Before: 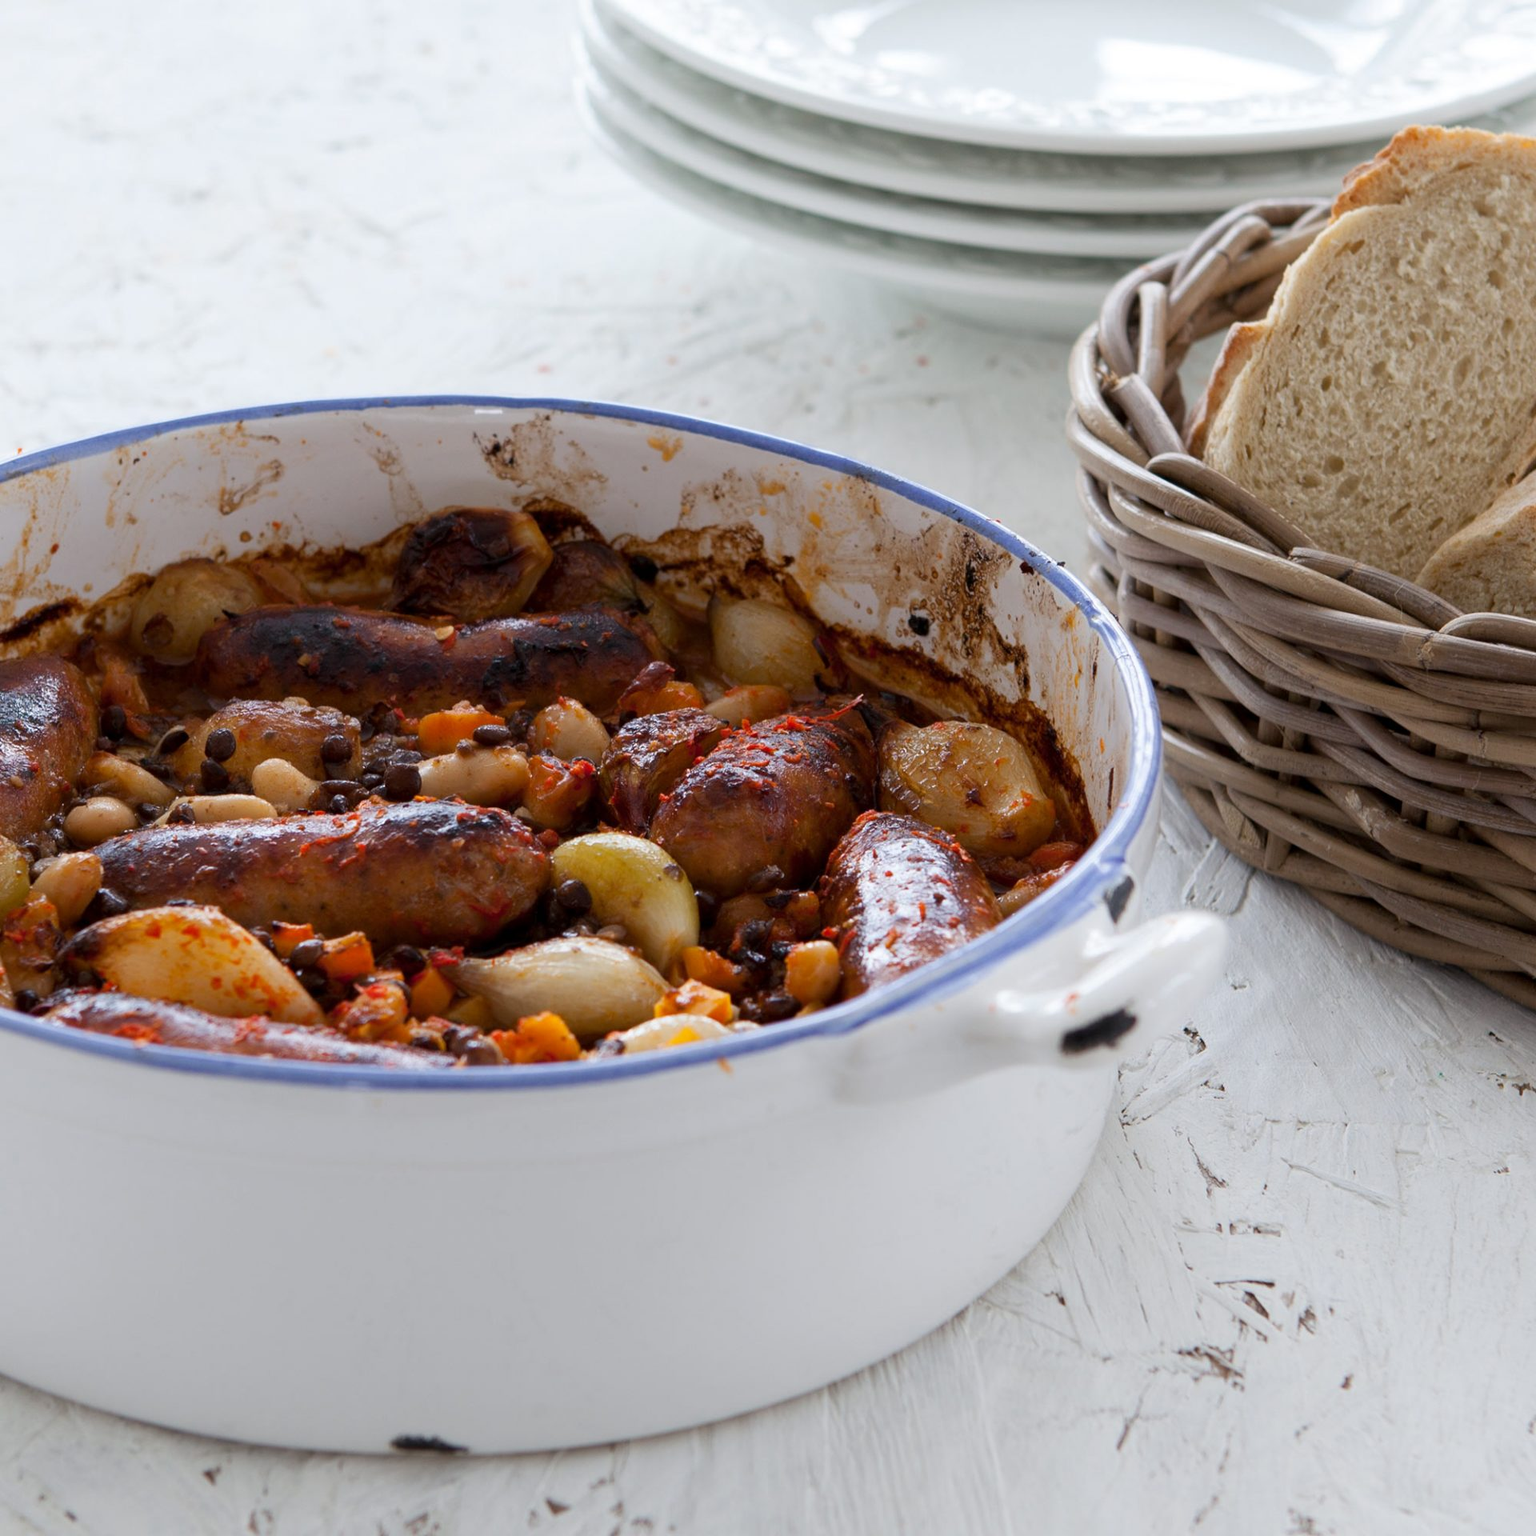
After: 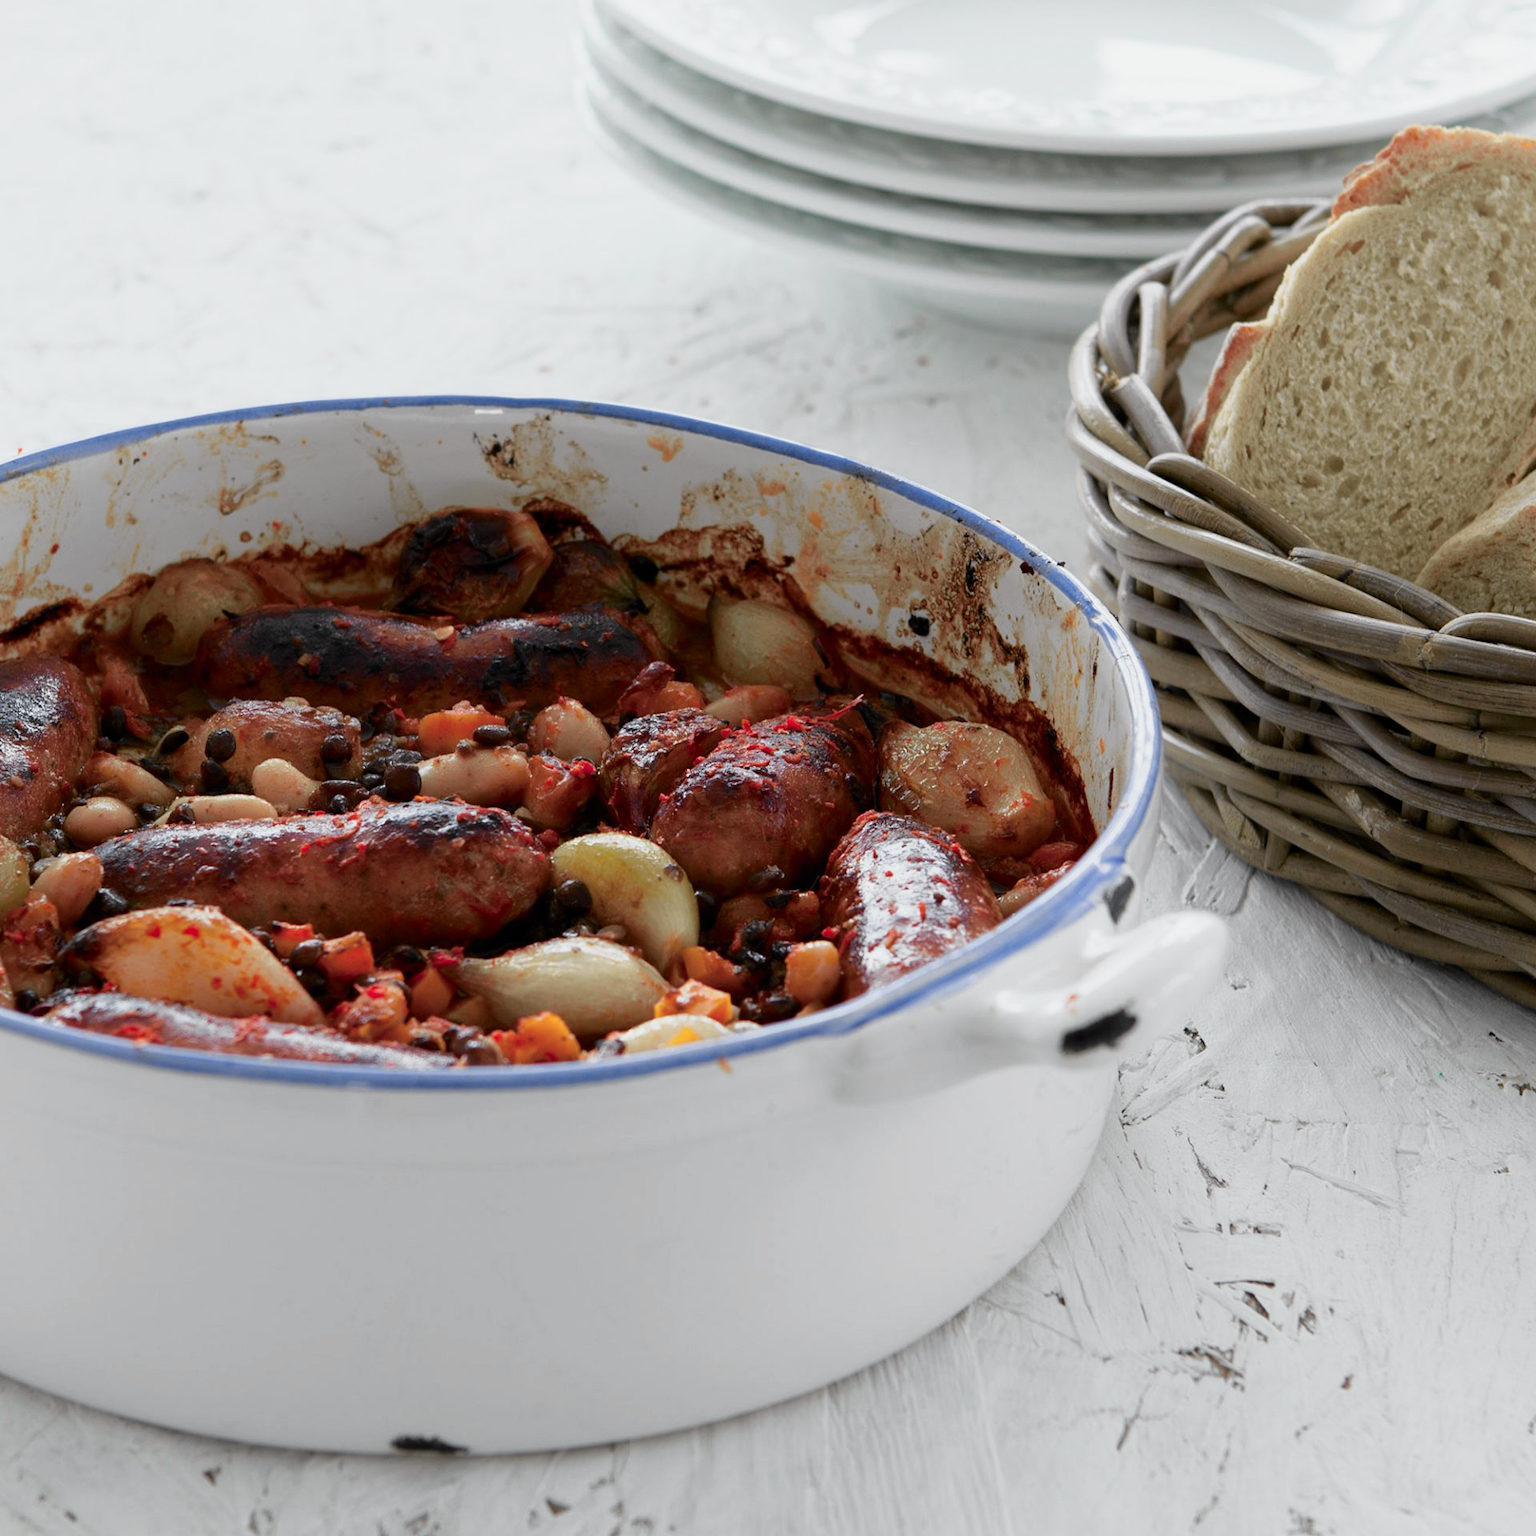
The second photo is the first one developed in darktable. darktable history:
tone curve: curves: ch0 [(0, 0) (0.058, 0.037) (0.214, 0.183) (0.304, 0.288) (0.561, 0.554) (0.687, 0.677) (0.768, 0.768) (0.858, 0.861) (0.987, 0.945)]; ch1 [(0, 0) (0.172, 0.123) (0.312, 0.296) (0.432, 0.448) (0.471, 0.469) (0.502, 0.5) (0.521, 0.505) (0.565, 0.569) (0.663, 0.663) (0.703, 0.721) (0.857, 0.917) (1, 1)]; ch2 [(0, 0) (0.411, 0.424) (0.485, 0.497) (0.502, 0.5) (0.517, 0.511) (0.556, 0.562) (0.626, 0.594) (0.709, 0.661) (1, 1)], color space Lab, independent channels, preserve colors none
